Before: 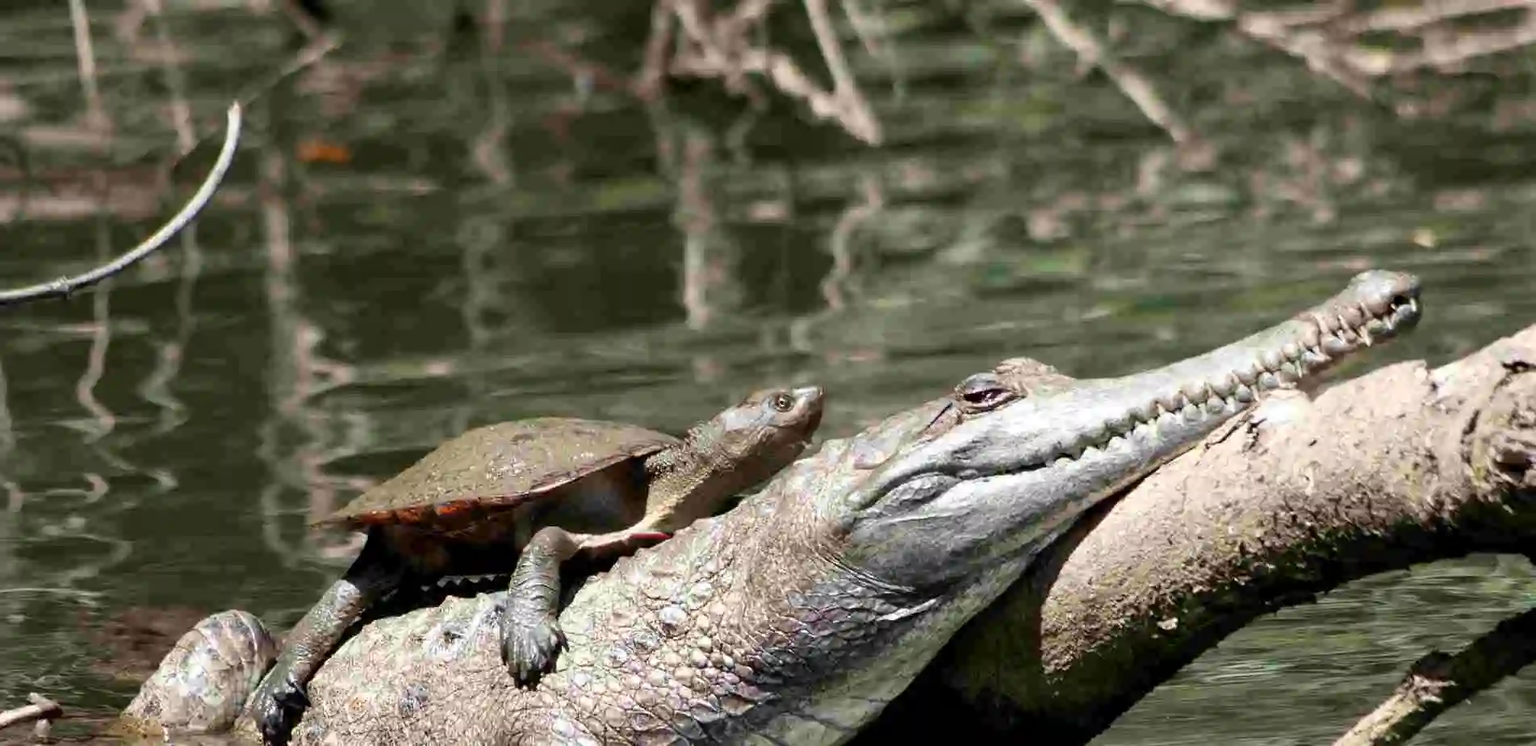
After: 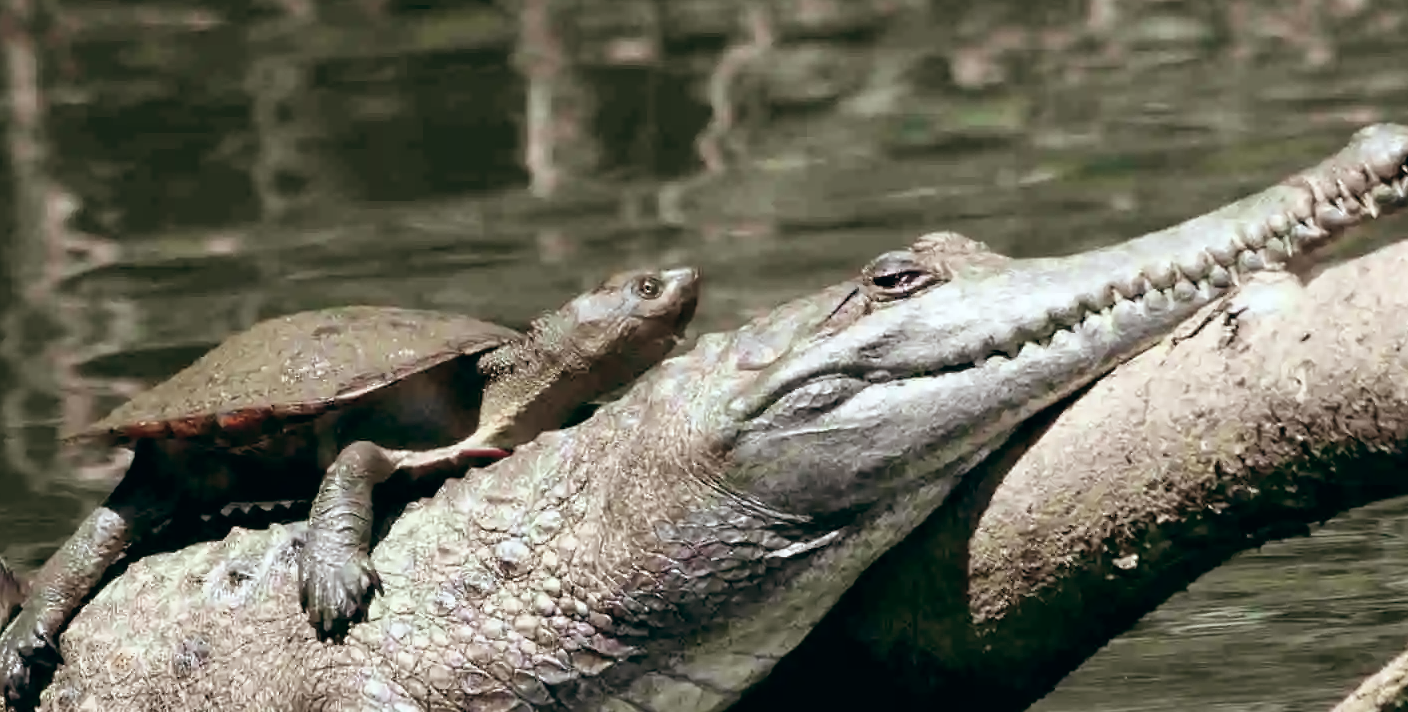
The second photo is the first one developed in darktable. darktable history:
color balance: lift [1, 0.994, 1.002, 1.006], gamma [0.957, 1.081, 1.016, 0.919], gain [0.97, 0.972, 1.01, 1.028], input saturation 91.06%, output saturation 79.8%
crop: left 16.871%, top 22.857%, right 9.116%
